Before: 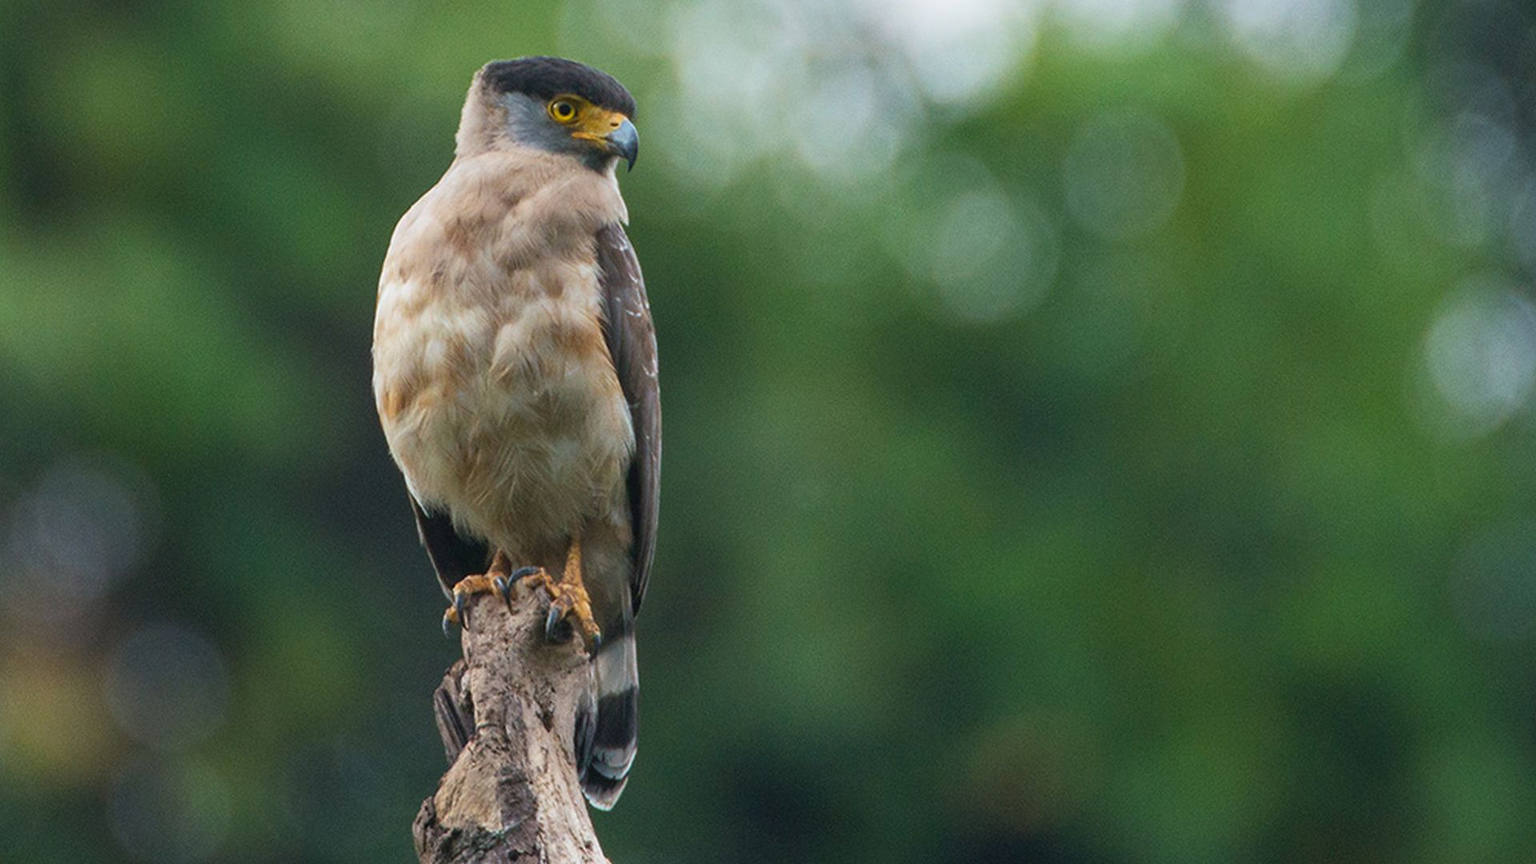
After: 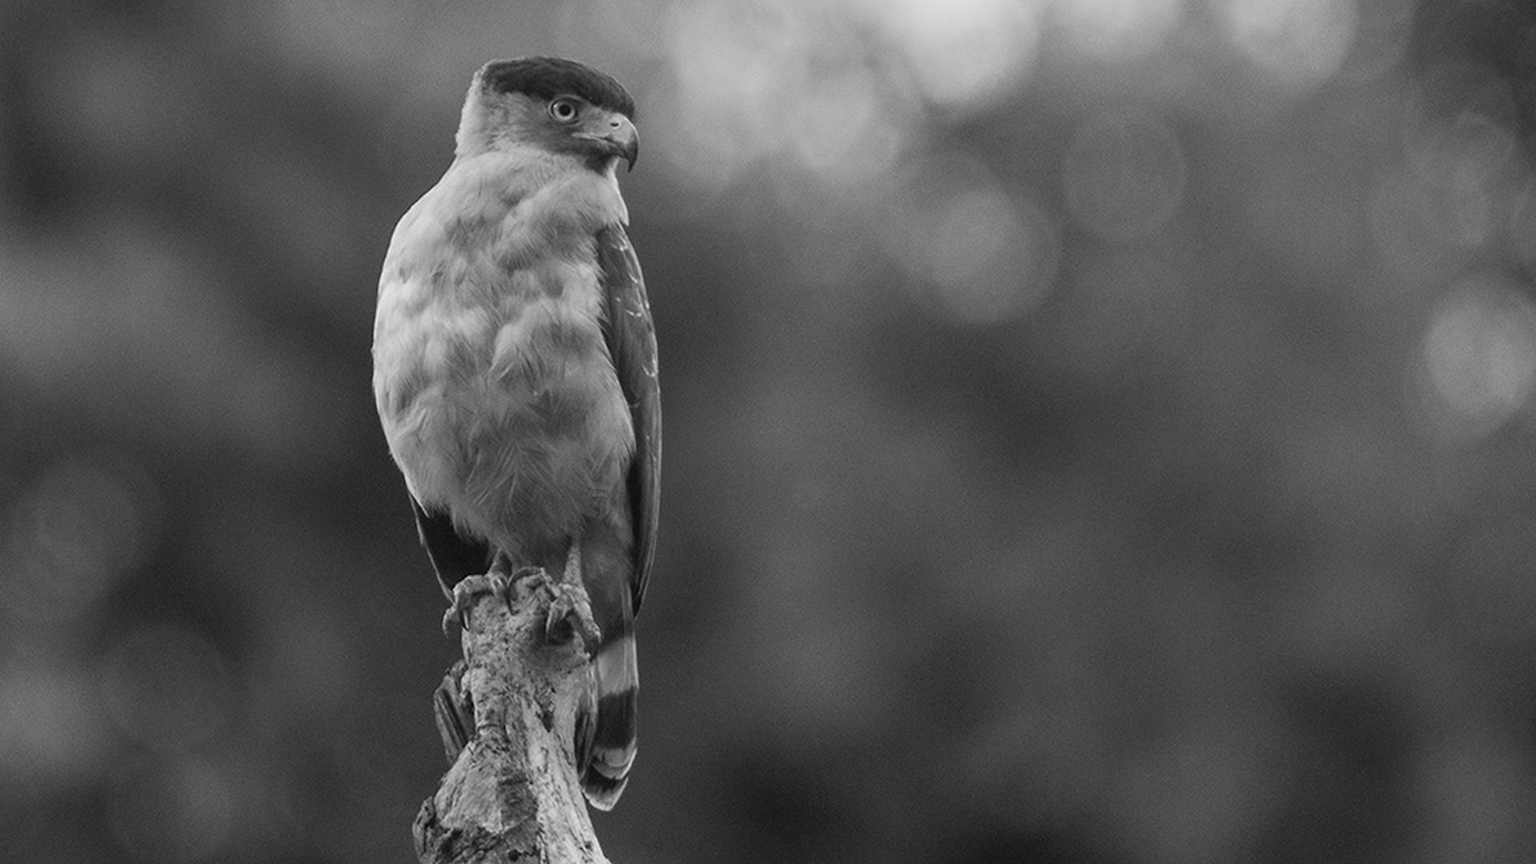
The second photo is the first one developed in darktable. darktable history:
monochrome: a -71.75, b 75.82
